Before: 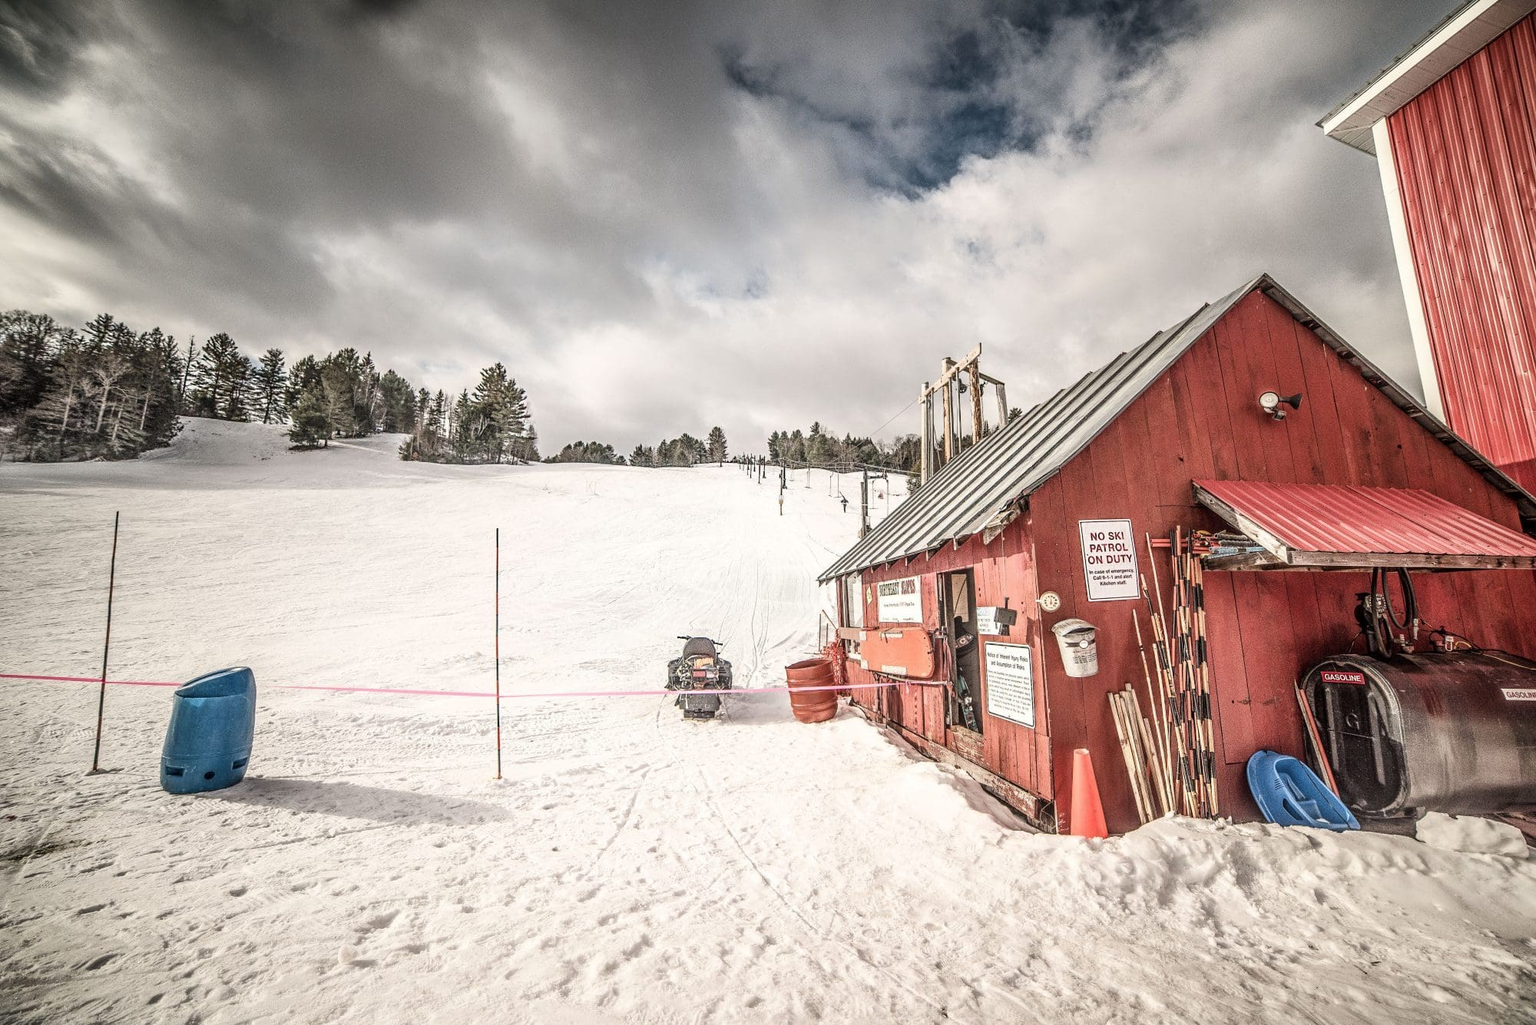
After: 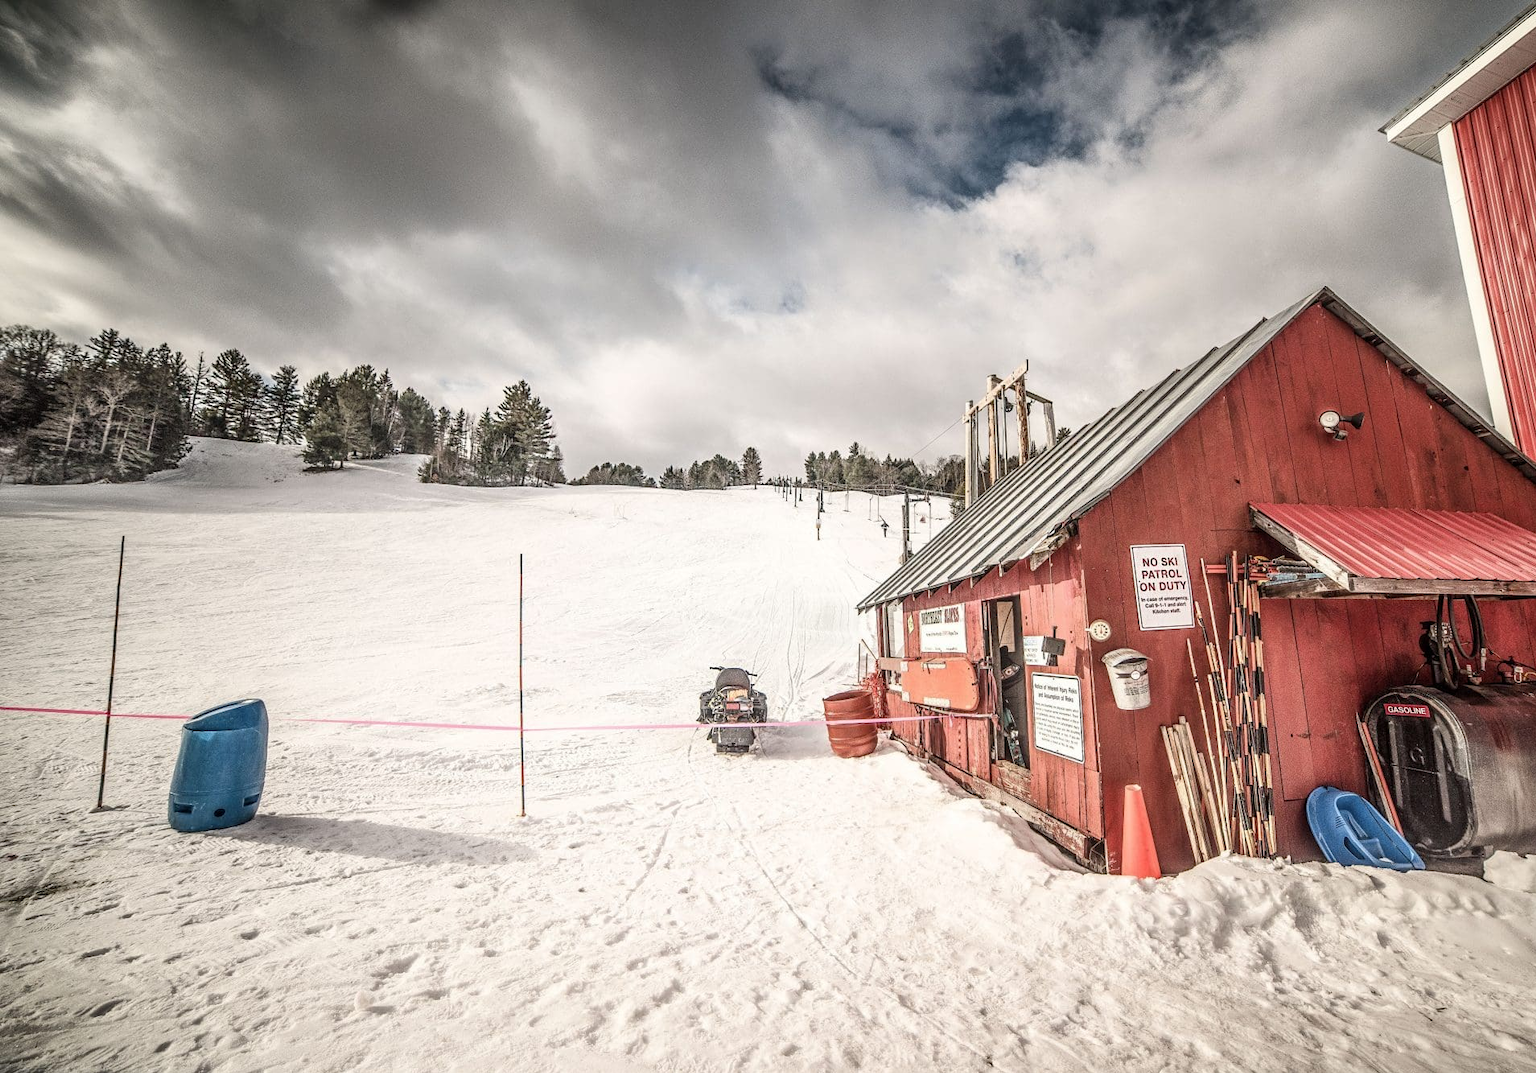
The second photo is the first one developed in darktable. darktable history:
crop: right 4.517%, bottom 0.027%
